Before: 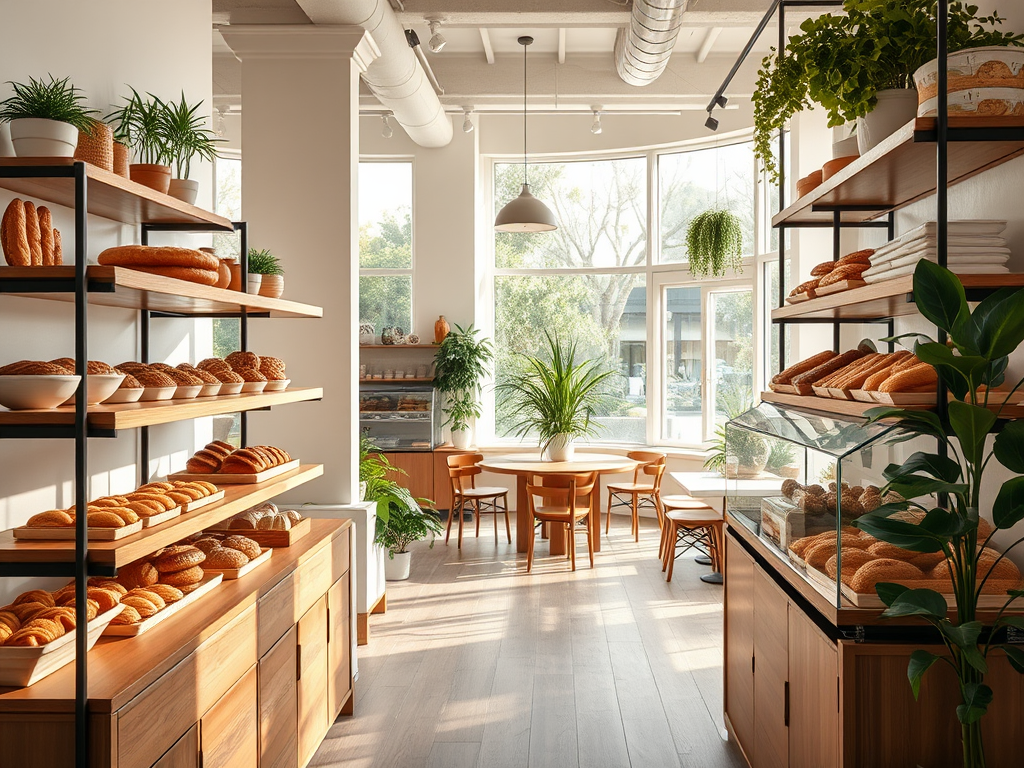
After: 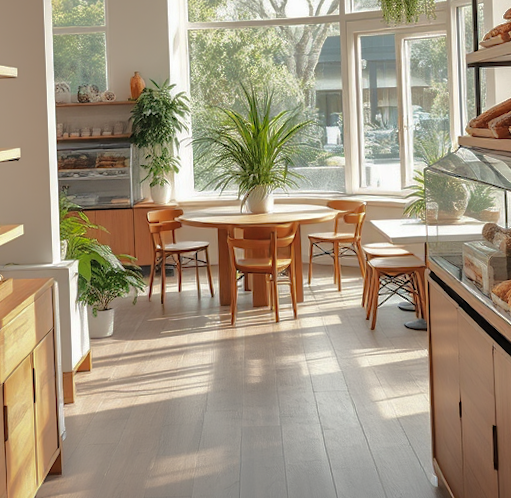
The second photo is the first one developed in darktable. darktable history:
contrast brightness saturation: saturation -0.05
shadows and highlights: shadows 25, highlights -70
color zones: curves: ch1 [(0, 0.469) (0.001, 0.469) (0.12, 0.446) (0.248, 0.469) (0.5, 0.5) (0.748, 0.5) (0.999, 0.469) (1, 0.469)]
crop and rotate: left 29.237%, top 31.152%, right 19.807%
rotate and perspective: rotation -2°, crop left 0.022, crop right 0.978, crop top 0.049, crop bottom 0.951
